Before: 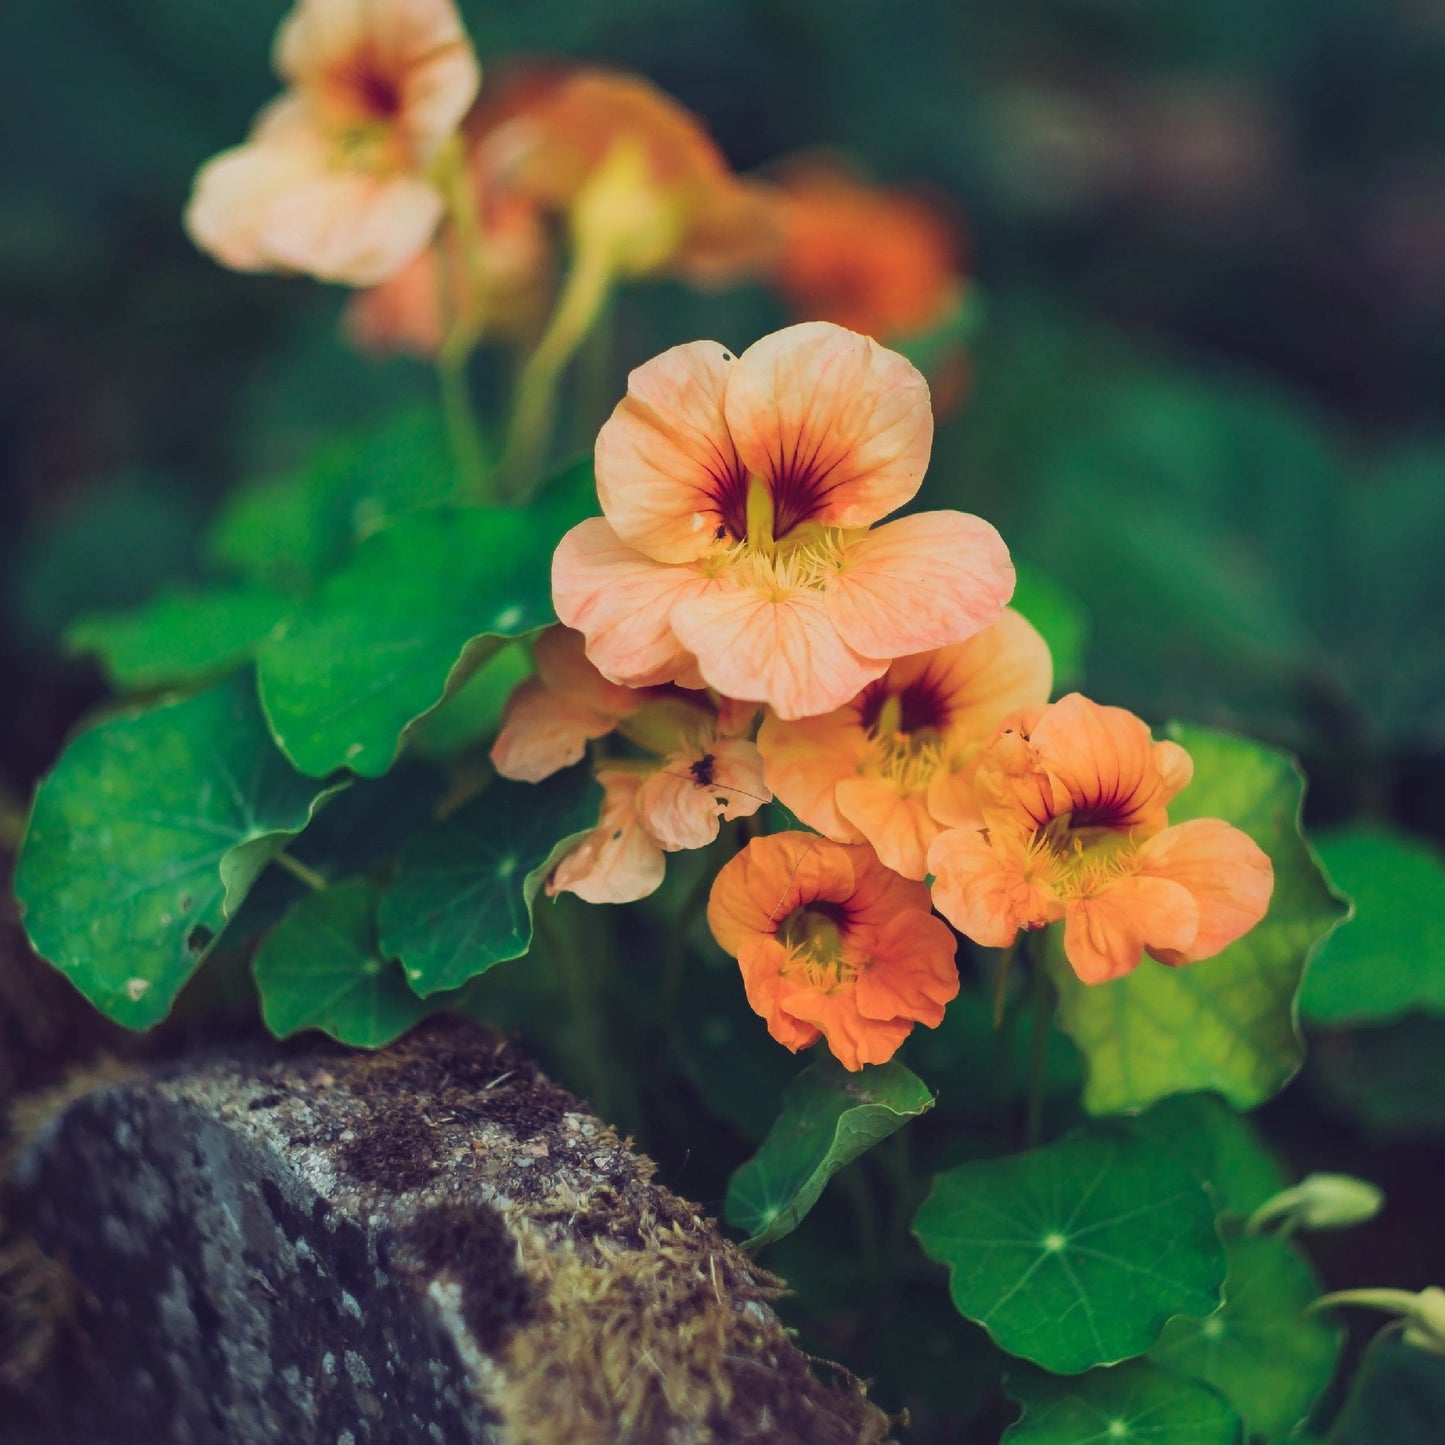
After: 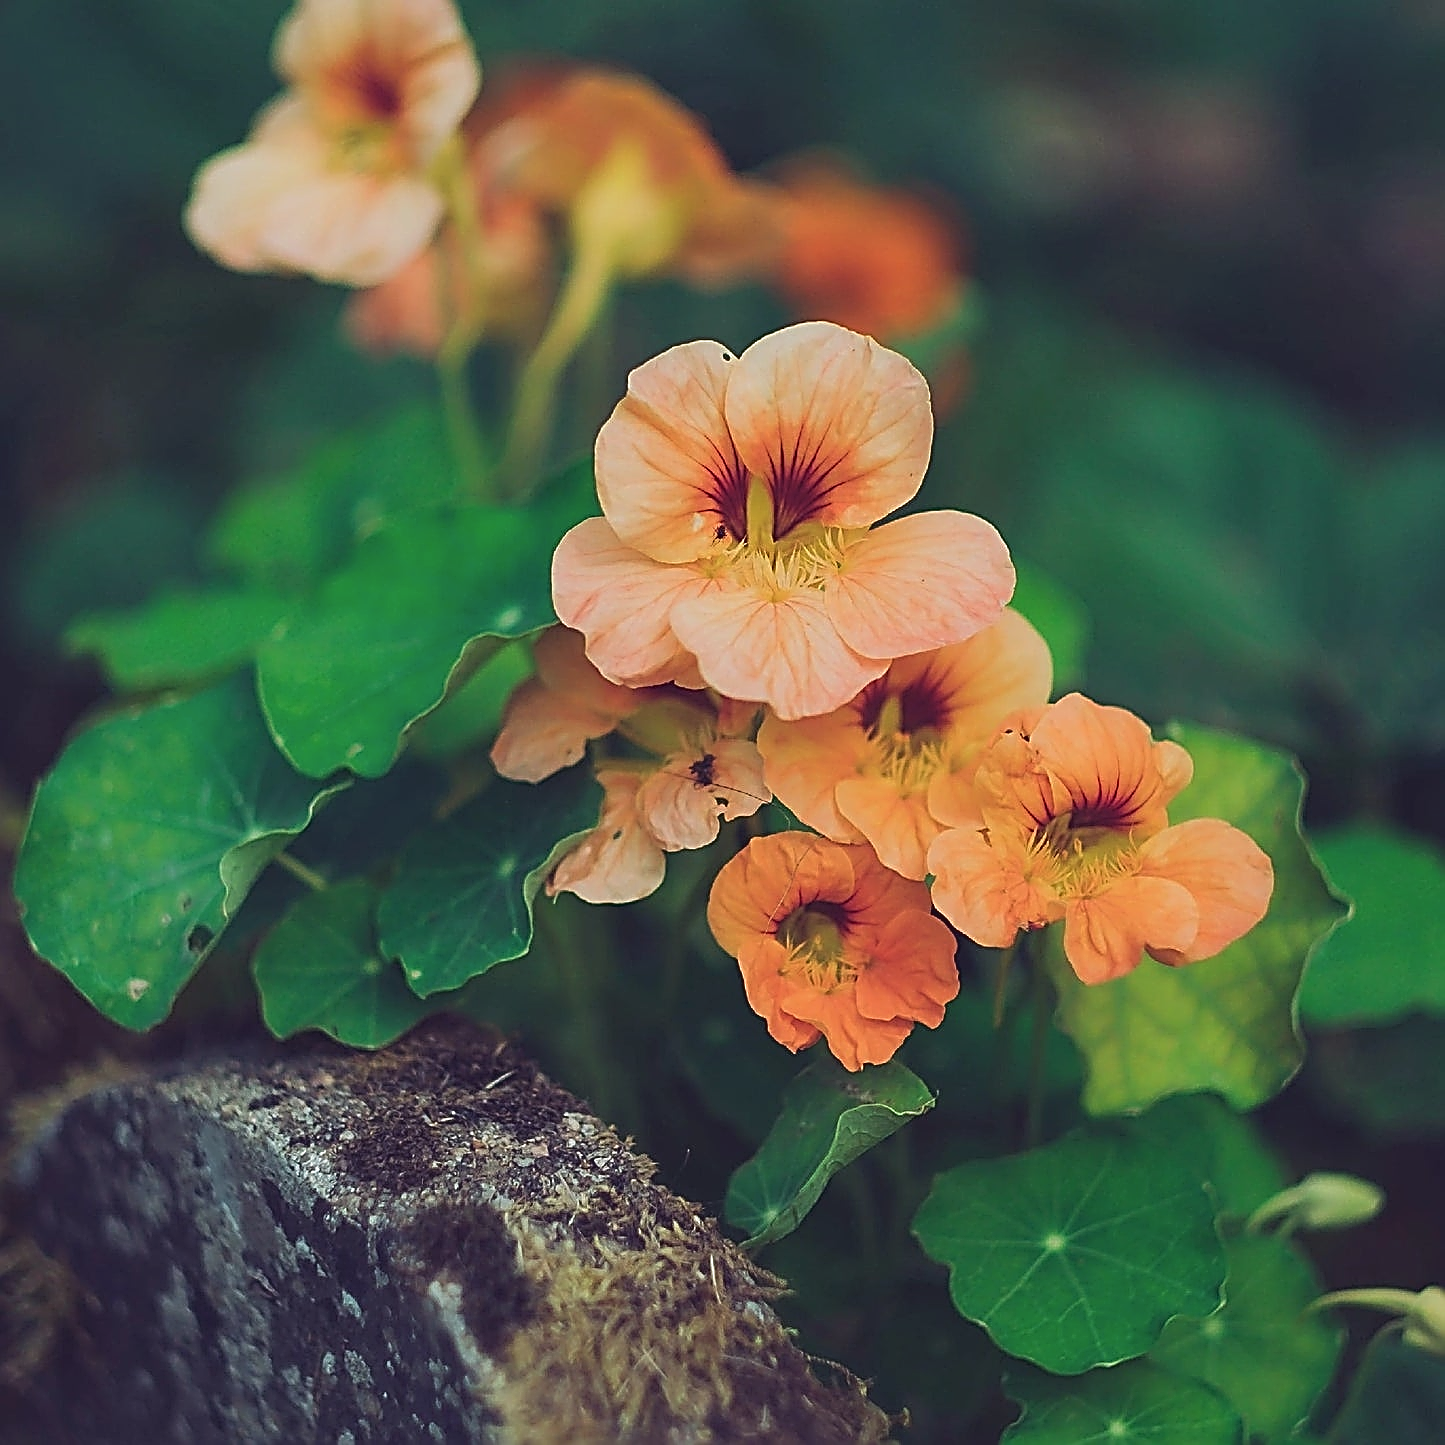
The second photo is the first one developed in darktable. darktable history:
sharpen: amount 1.995
contrast brightness saturation: contrast -0.1, saturation -0.098
